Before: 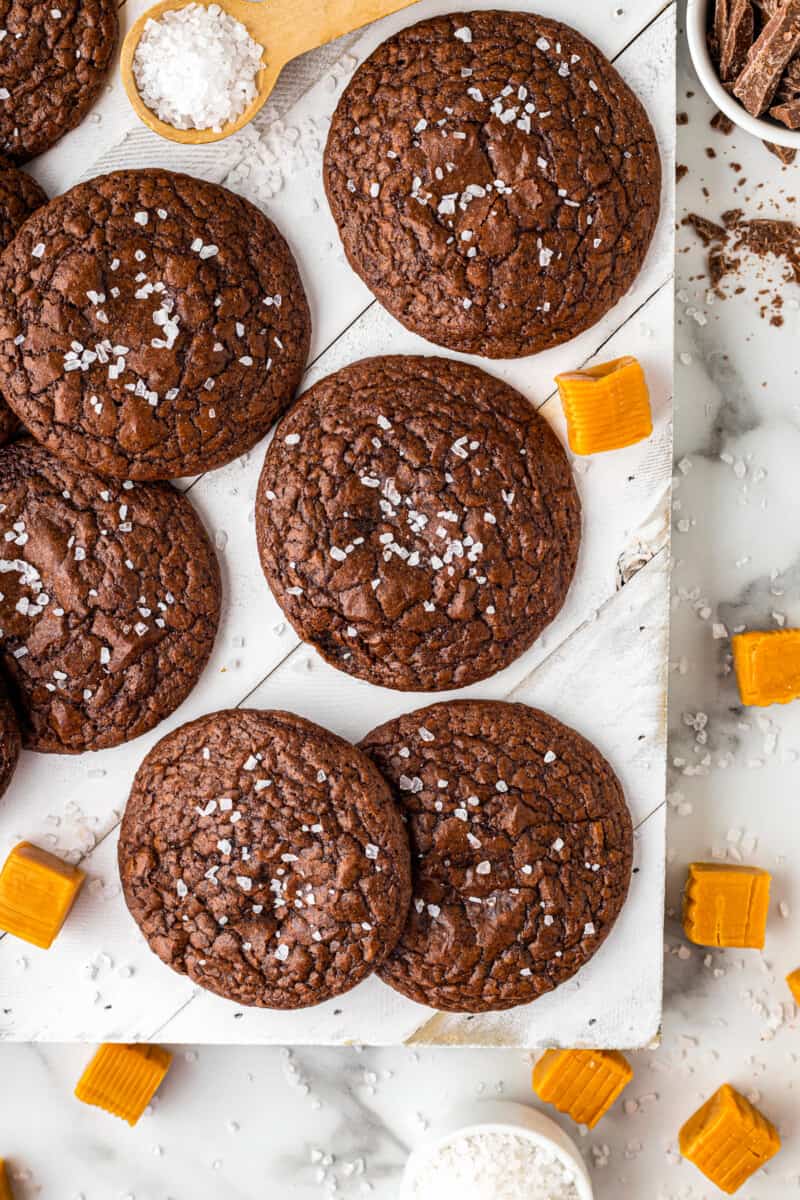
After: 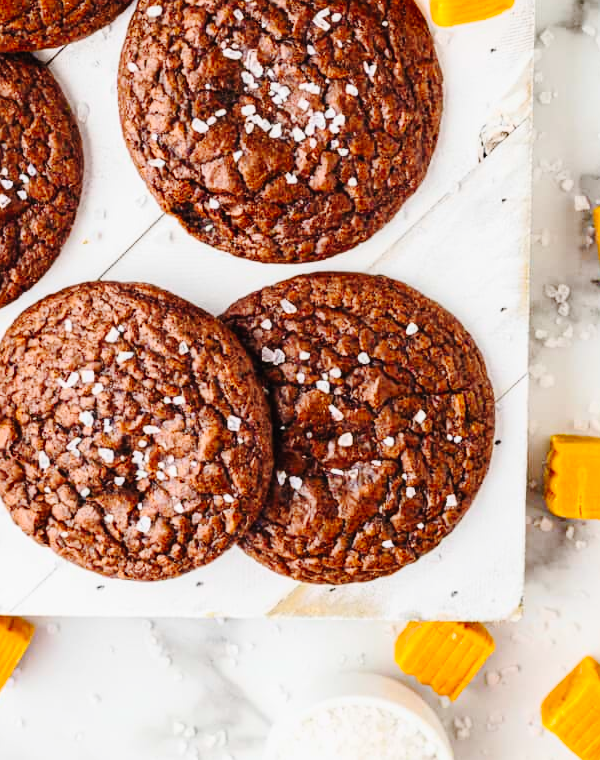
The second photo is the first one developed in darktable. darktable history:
tone curve: curves: ch0 [(0, 0.01) (0.097, 0.07) (0.204, 0.173) (0.447, 0.517) (0.539, 0.624) (0.733, 0.791) (0.879, 0.898) (1, 0.98)]; ch1 [(0, 0) (0.393, 0.415) (0.447, 0.448) (0.485, 0.494) (0.523, 0.509) (0.545, 0.541) (0.574, 0.561) (0.648, 0.674) (1, 1)]; ch2 [(0, 0) (0.369, 0.388) (0.449, 0.431) (0.499, 0.5) (0.521, 0.51) (0.53, 0.54) (0.564, 0.569) (0.674, 0.735) (1, 1)], preserve colors none
contrast brightness saturation: contrast 0.197, brightness 0.162, saturation 0.228
crop and rotate: left 17.327%, top 35.691%, right 7.641%, bottom 0.956%
